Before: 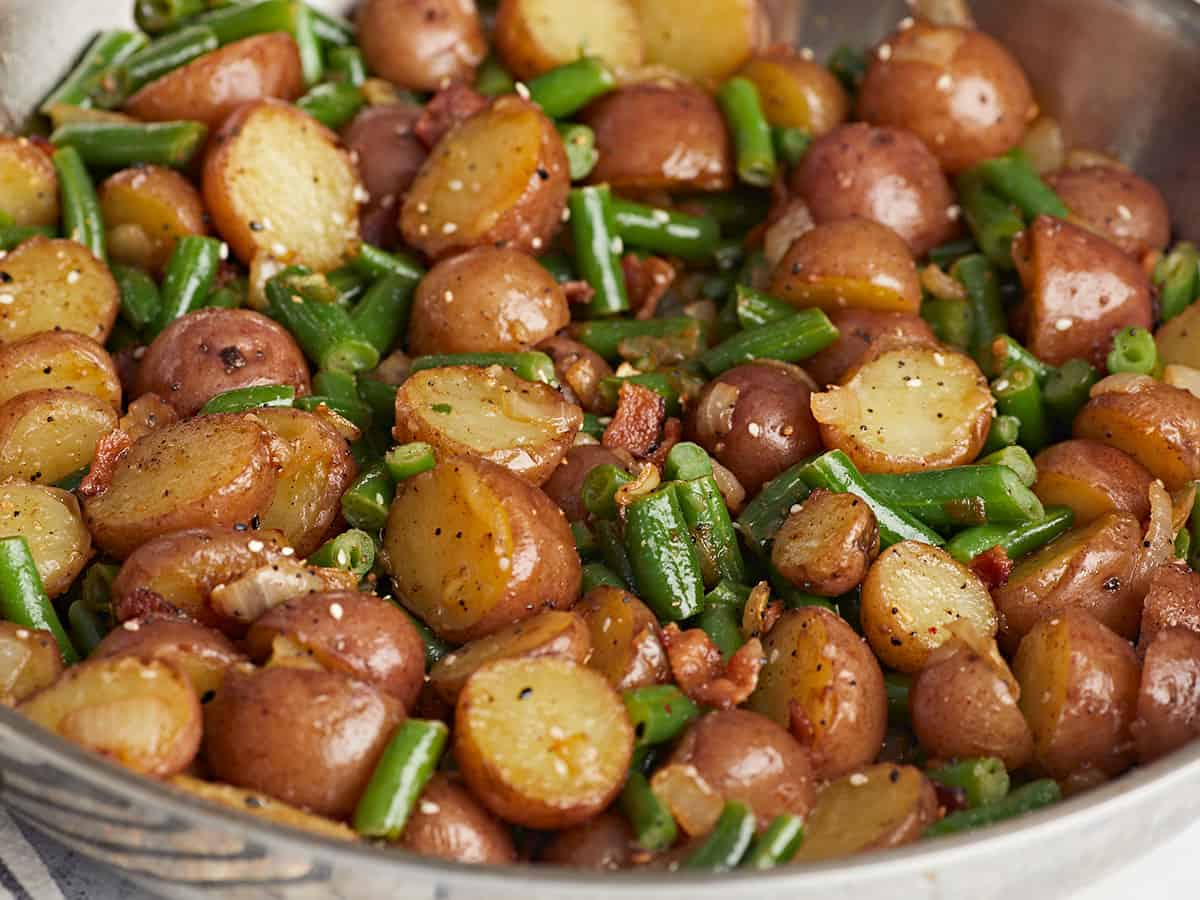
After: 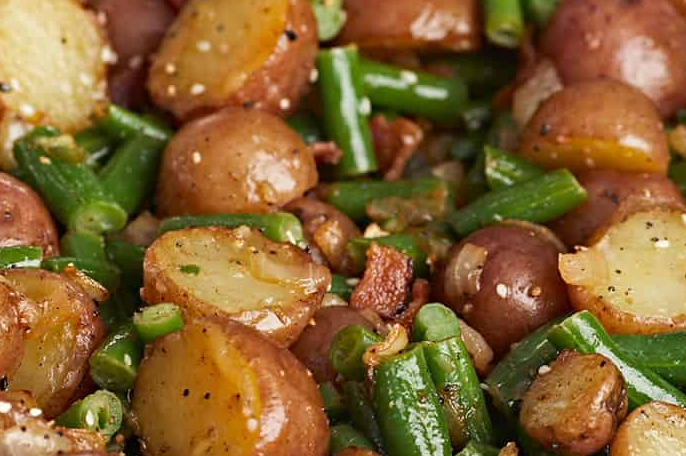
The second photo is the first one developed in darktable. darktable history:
crop: left 21.053%, top 15.485%, right 21.627%, bottom 33.752%
